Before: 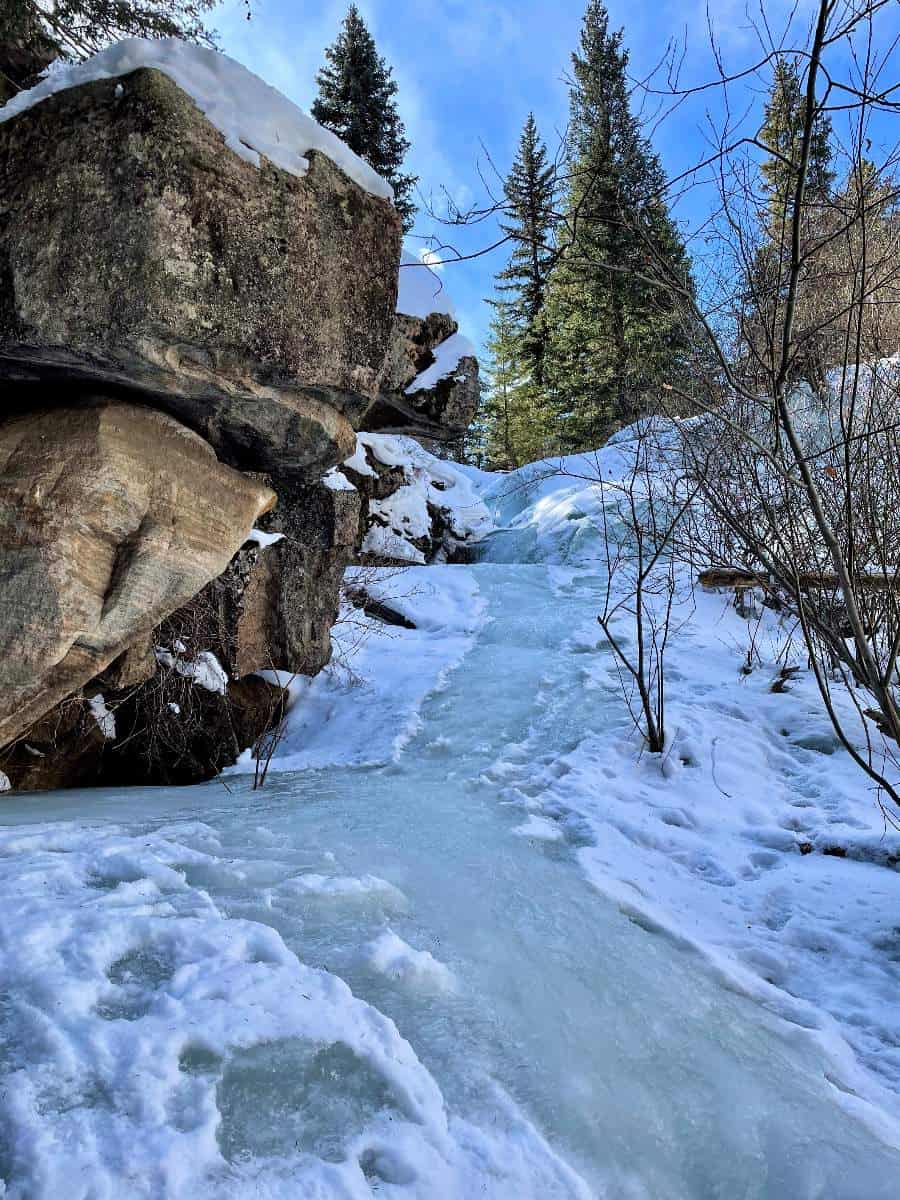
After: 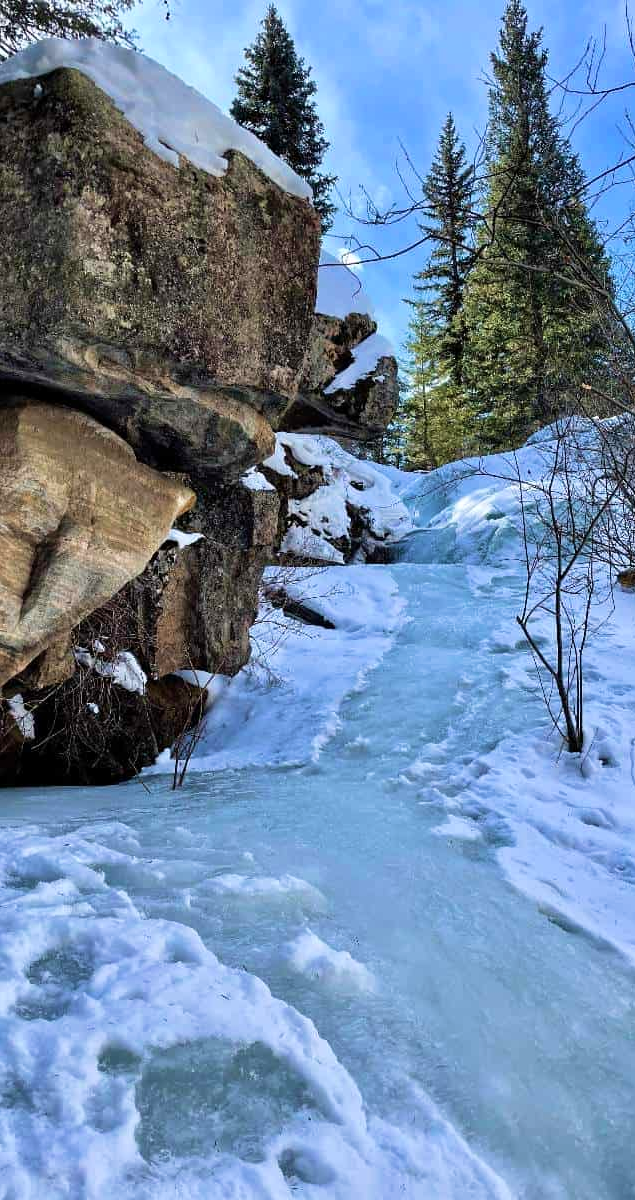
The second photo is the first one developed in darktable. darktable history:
shadows and highlights: shadows 1.23, highlights 38.36
crop and rotate: left 9.013%, right 20.373%
velvia: on, module defaults
